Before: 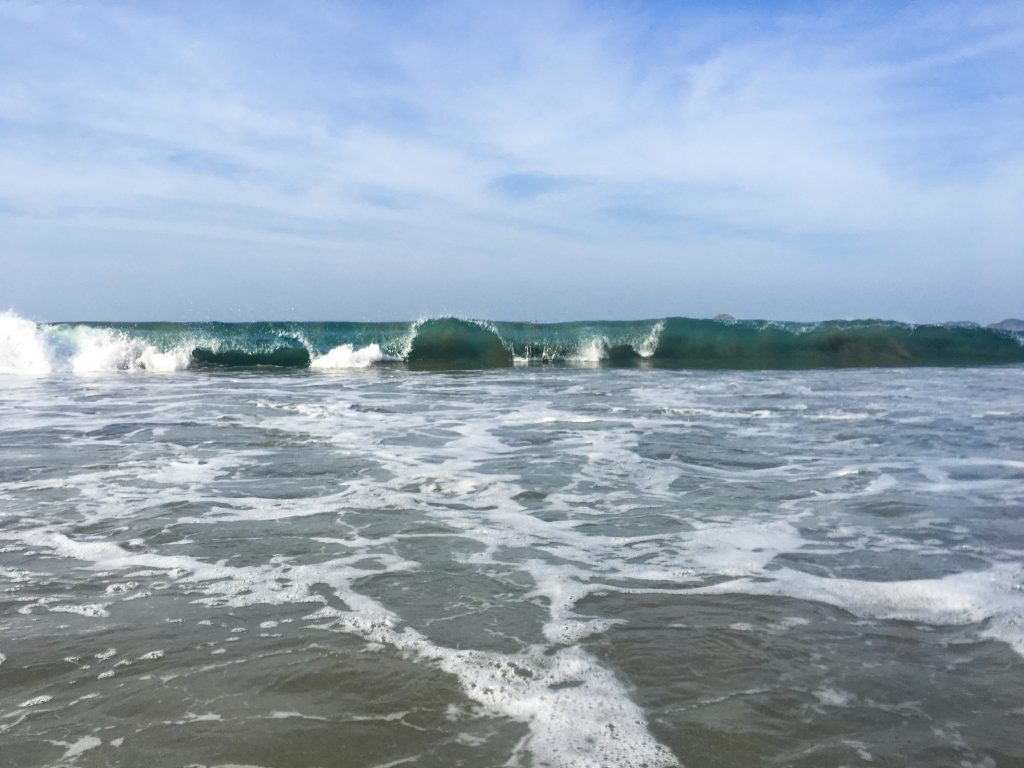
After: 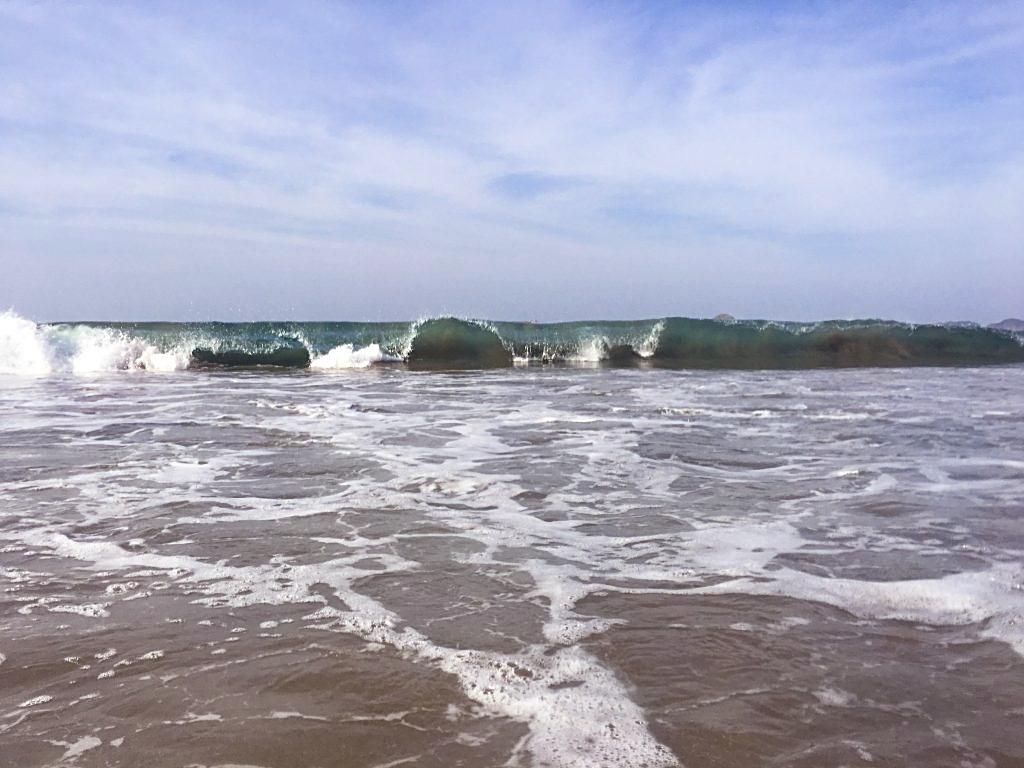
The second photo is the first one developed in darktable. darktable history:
rgb levels: mode RGB, independent channels, levels [[0, 0.474, 1], [0, 0.5, 1], [0, 0.5, 1]]
sharpen: on, module defaults
